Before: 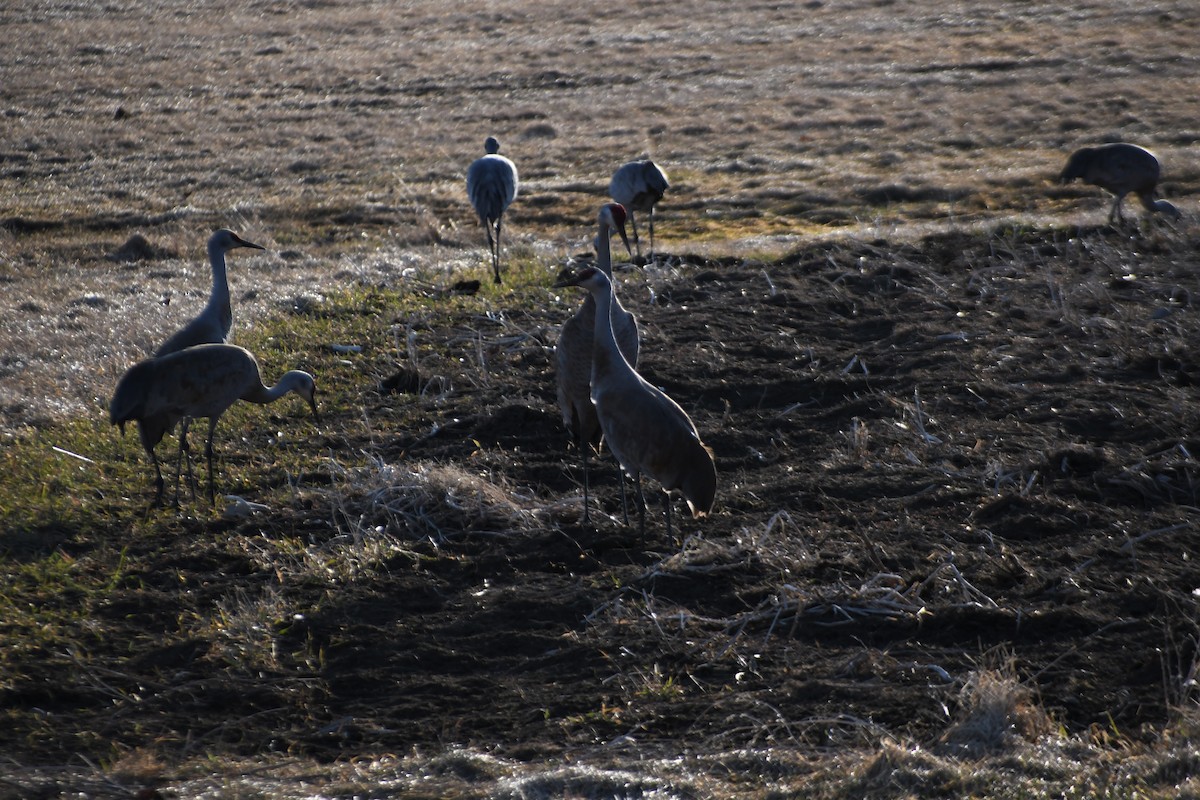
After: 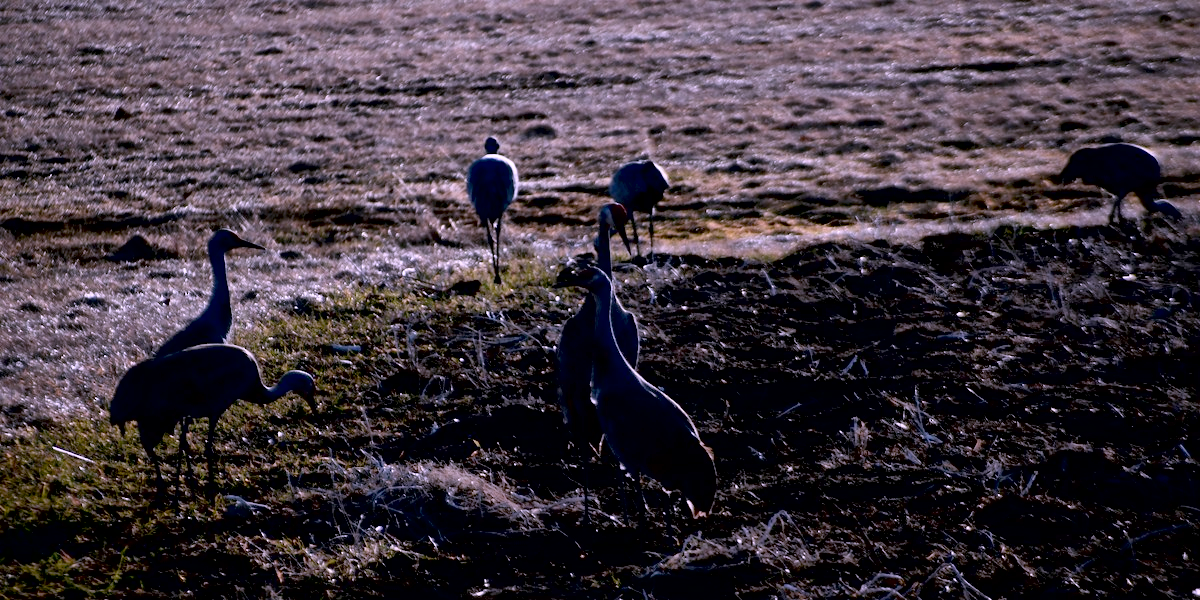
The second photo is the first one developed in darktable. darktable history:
exposure: black level correction 0.029, exposure -0.073 EV, compensate highlight preservation false
local contrast: mode bilateral grid, contrast 25, coarseness 60, detail 151%, midtone range 0.2
crop: bottom 24.988%
color correction: highlights a* 15.03, highlights b* -25.07
